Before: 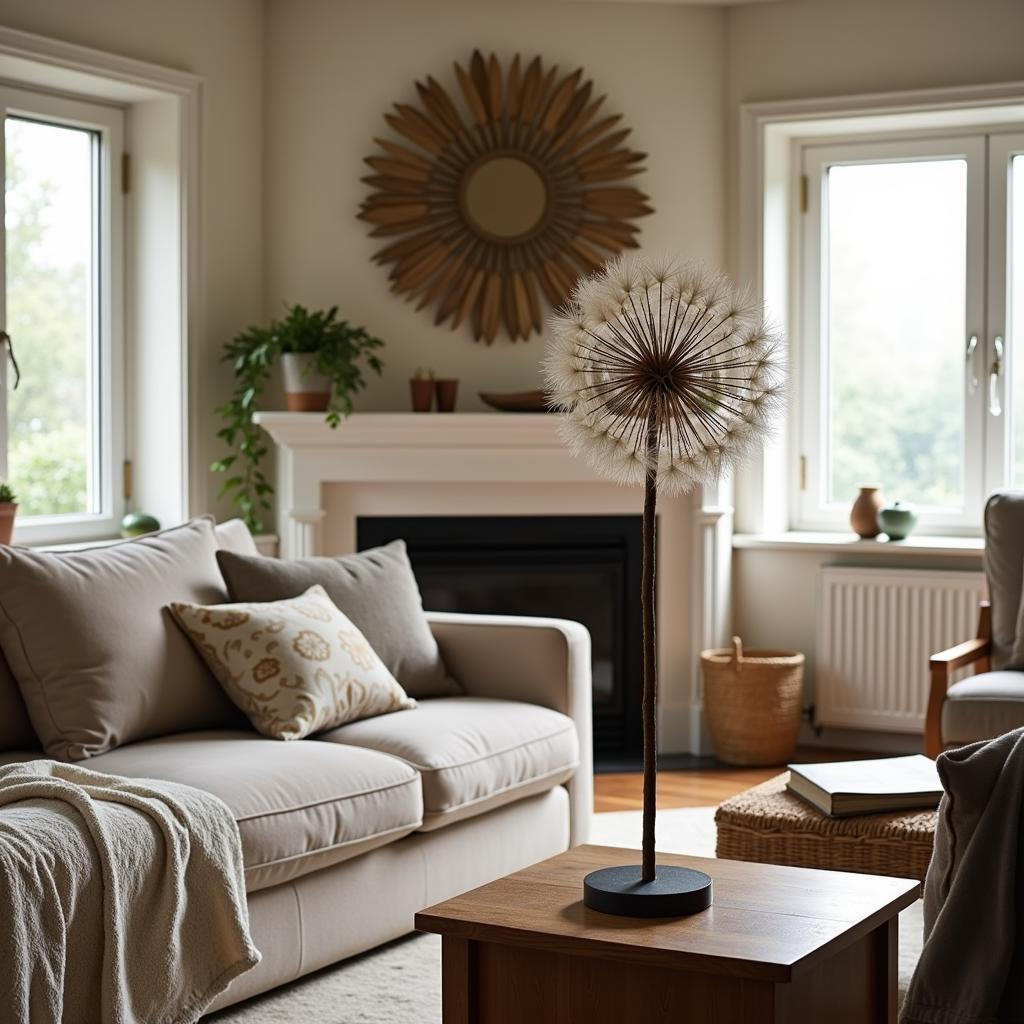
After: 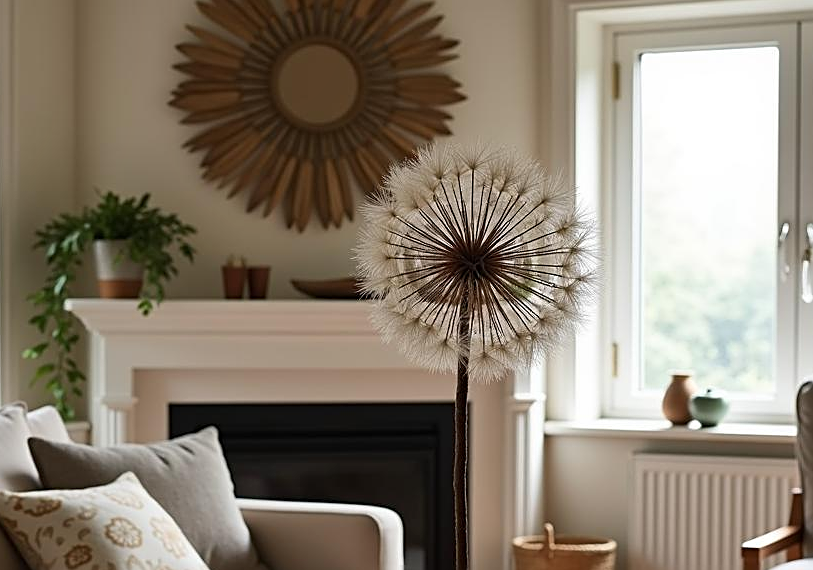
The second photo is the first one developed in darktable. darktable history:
crop: left 18.38%, top 11.092%, right 2.134%, bottom 33.217%
shadows and highlights: shadows 30.86, highlights 0, soften with gaussian
sharpen: on, module defaults
